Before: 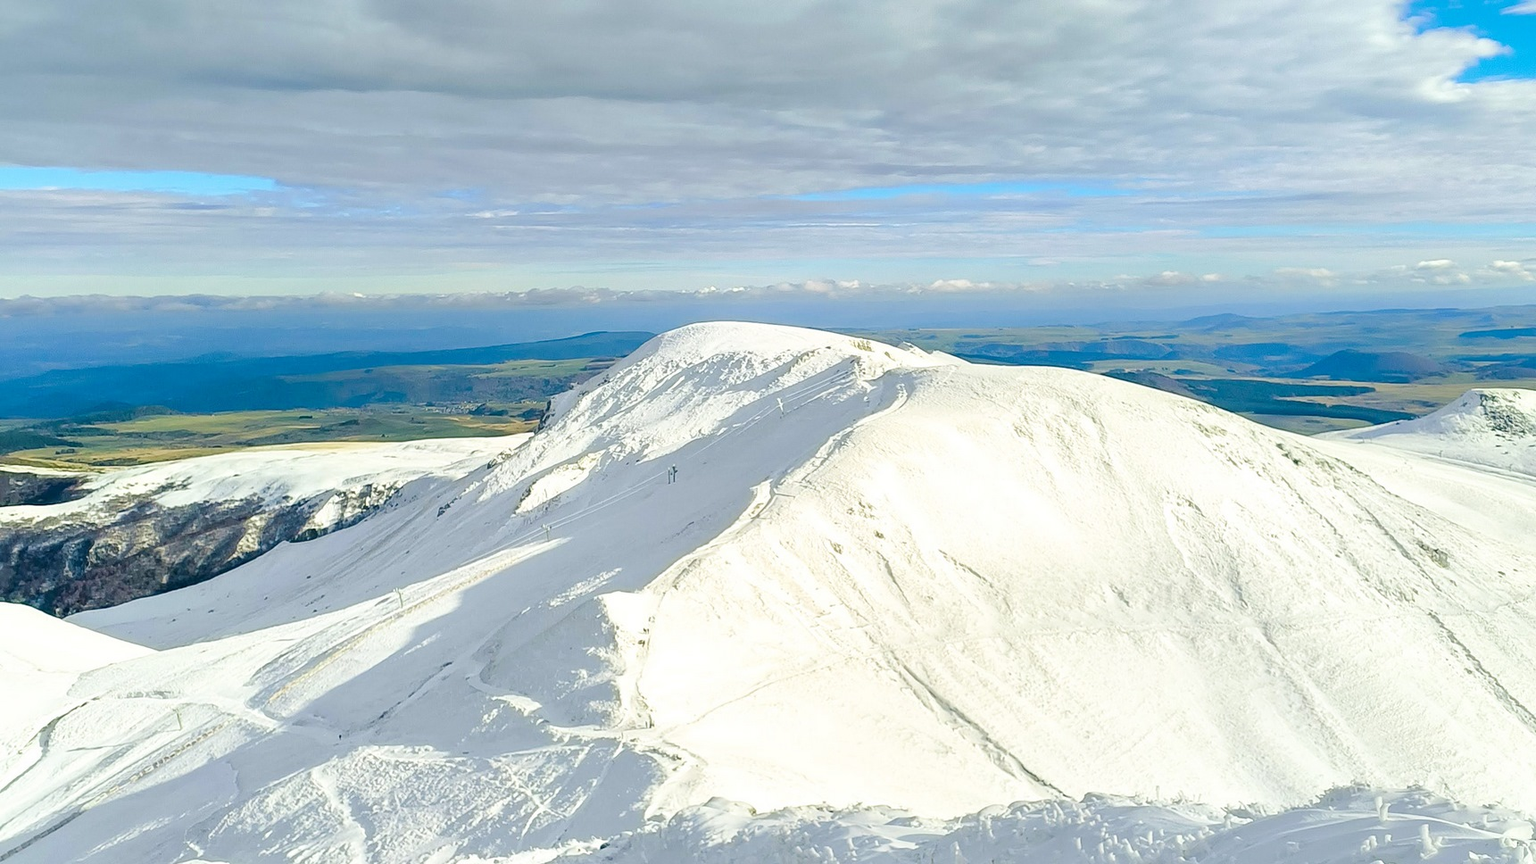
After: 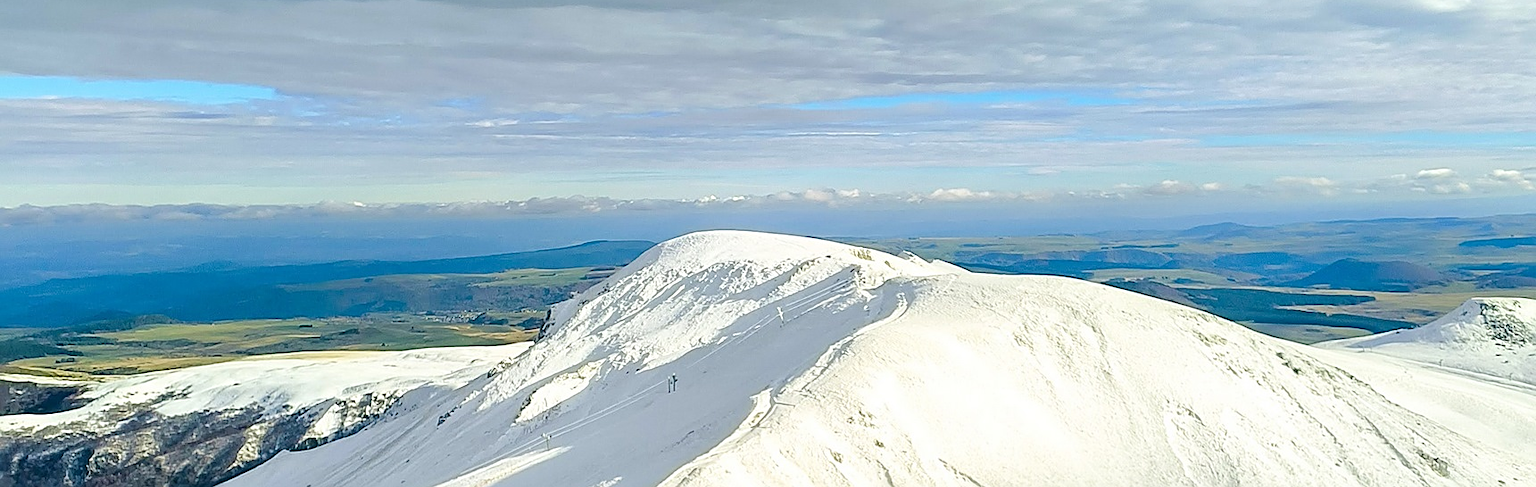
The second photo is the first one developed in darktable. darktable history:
sharpen: on, module defaults
crop and rotate: top 10.565%, bottom 32.981%
